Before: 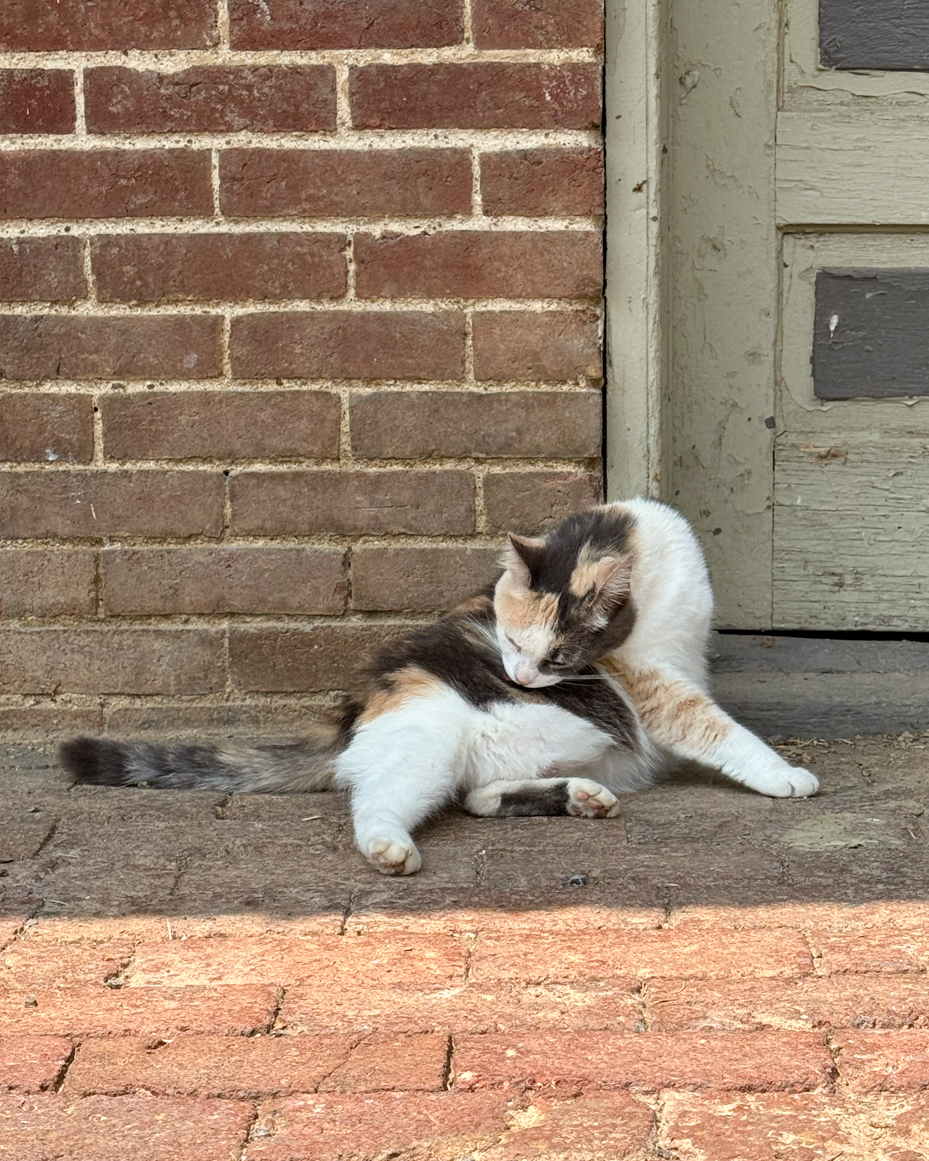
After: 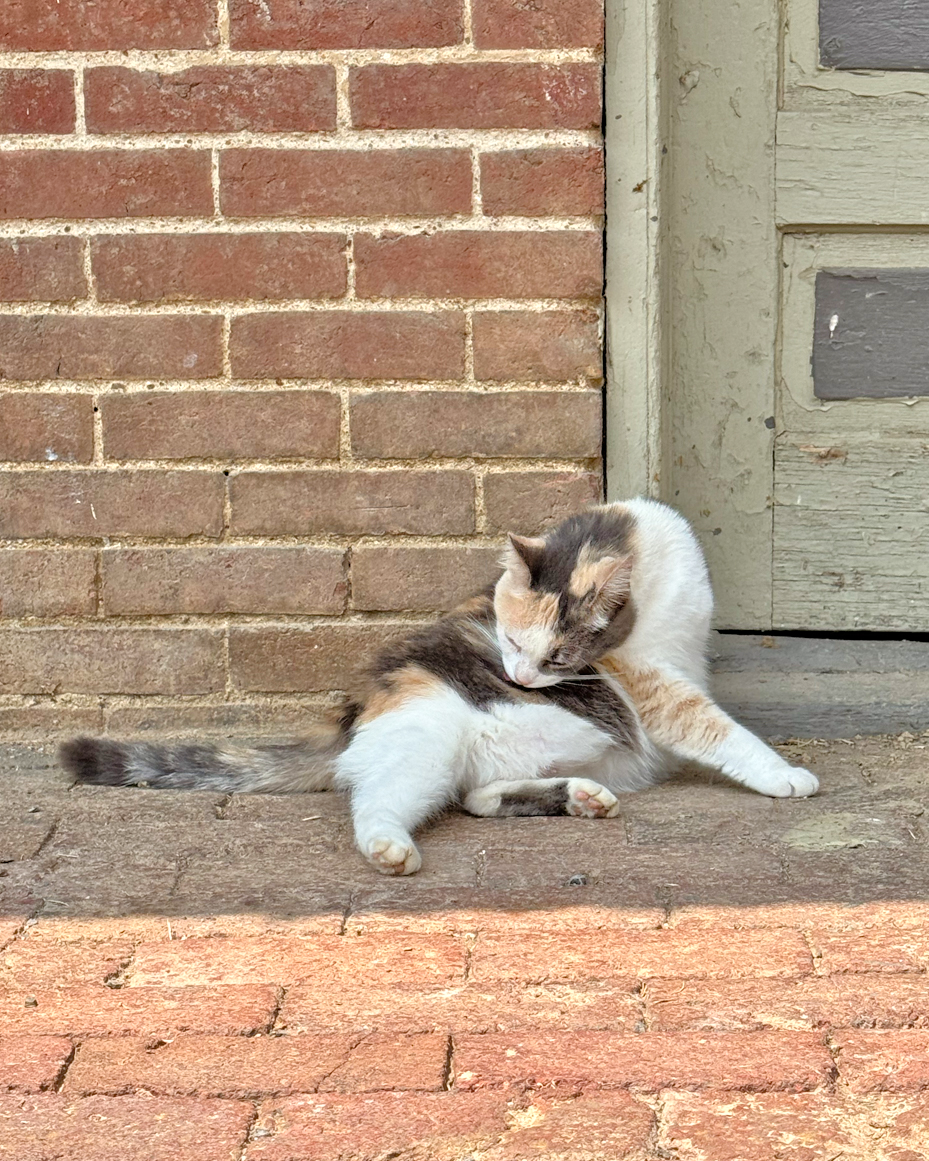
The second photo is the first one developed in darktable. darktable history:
tone equalizer: -7 EV 0.161 EV, -6 EV 0.618 EV, -5 EV 1.17 EV, -4 EV 1.35 EV, -3 EV 1.15 EV, -2 EV 0.6 EV, -1 EV 0.157 EV, mask exposure compensation -0.511 EV
